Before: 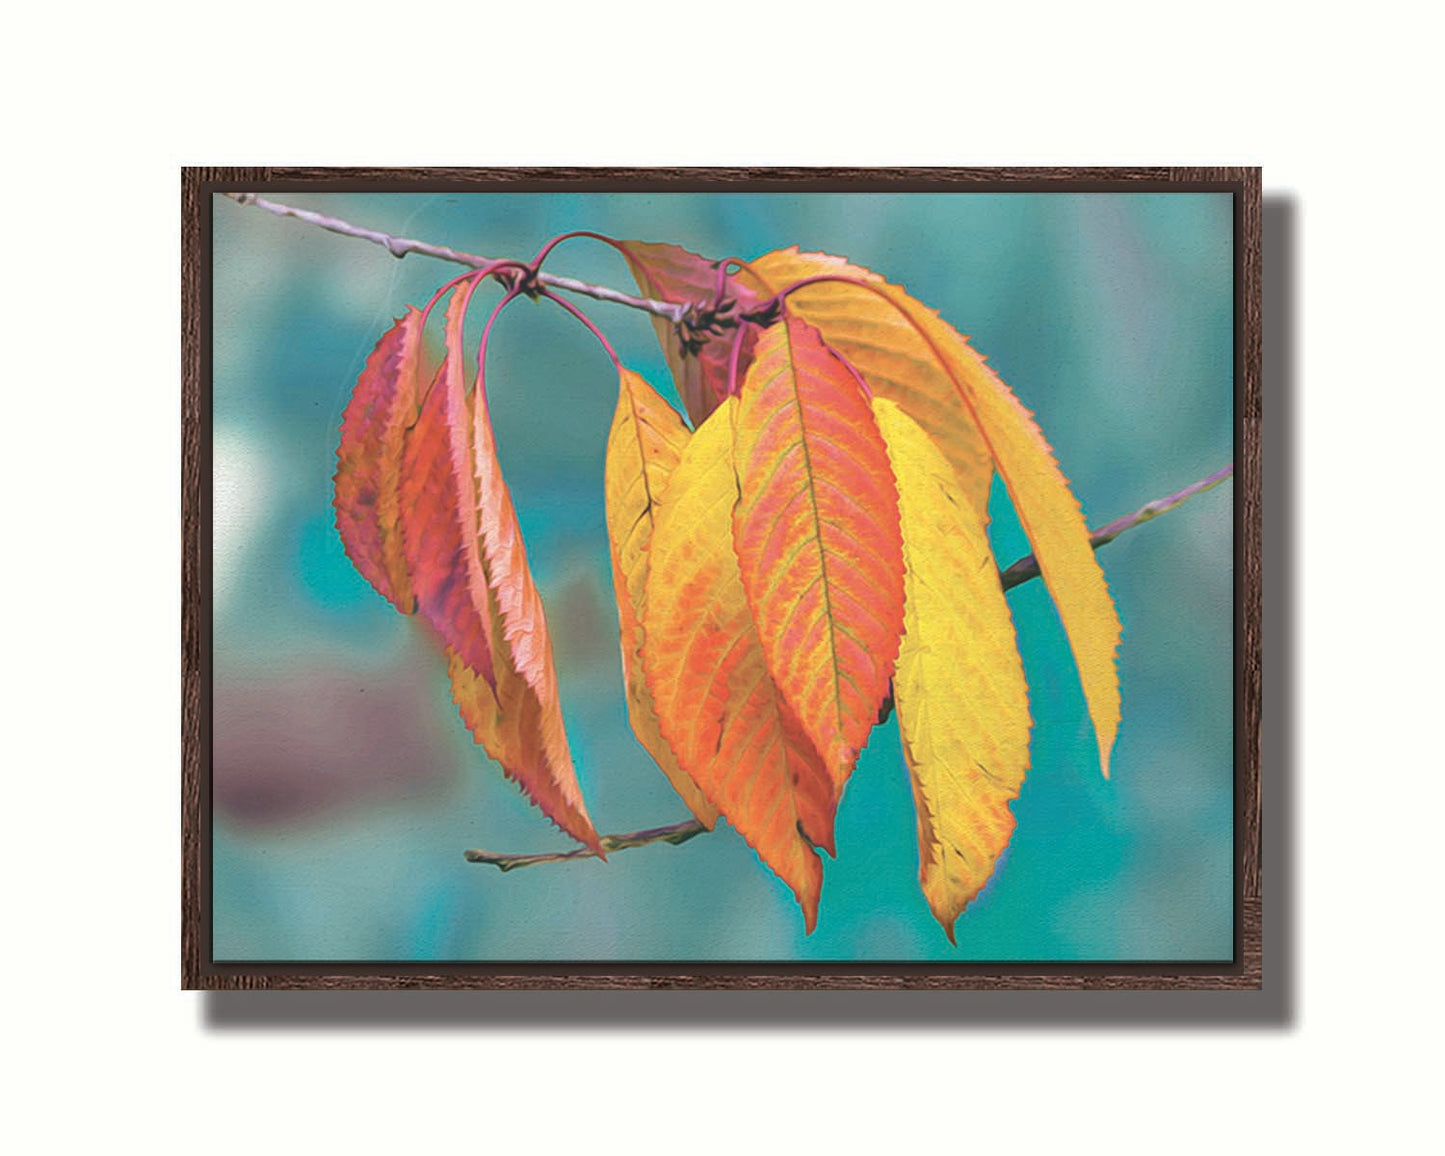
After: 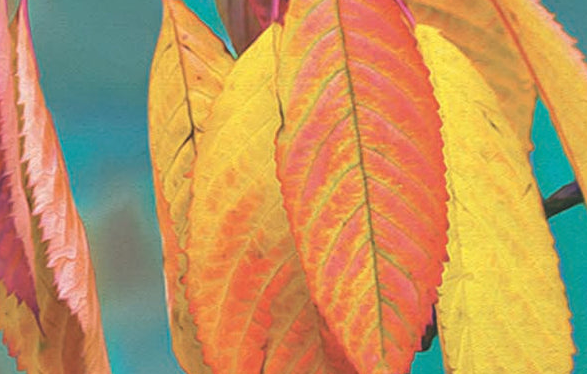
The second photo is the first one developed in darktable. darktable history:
crop: left 31.675%, top 32.271%, right 27.67%, bottom 35.371%
